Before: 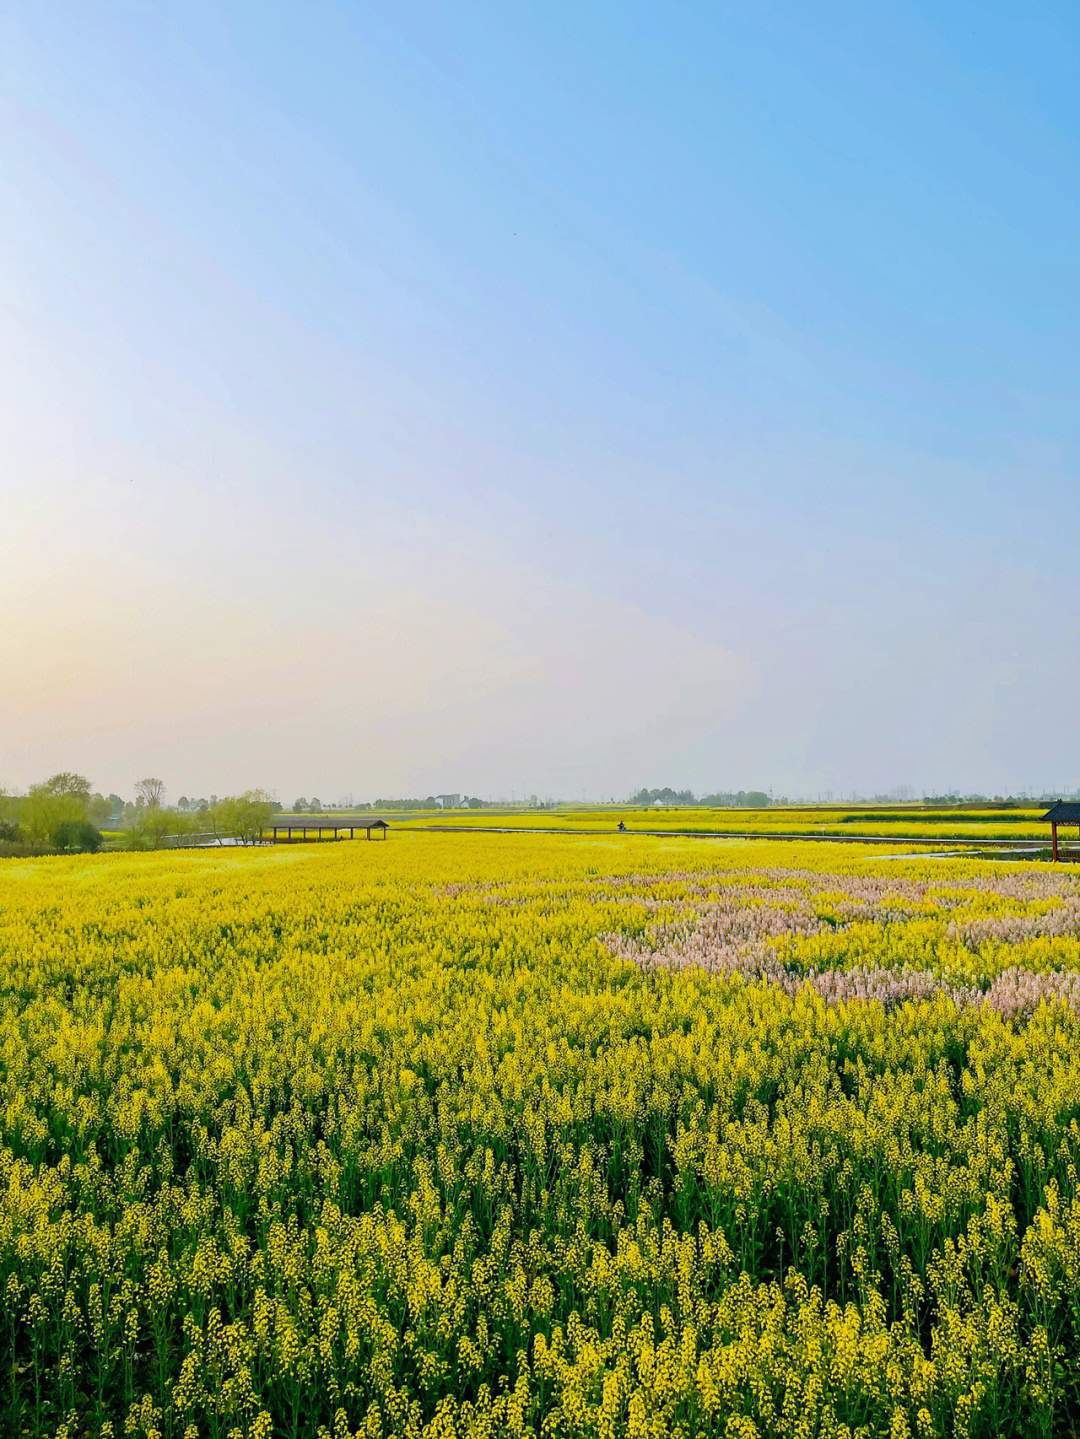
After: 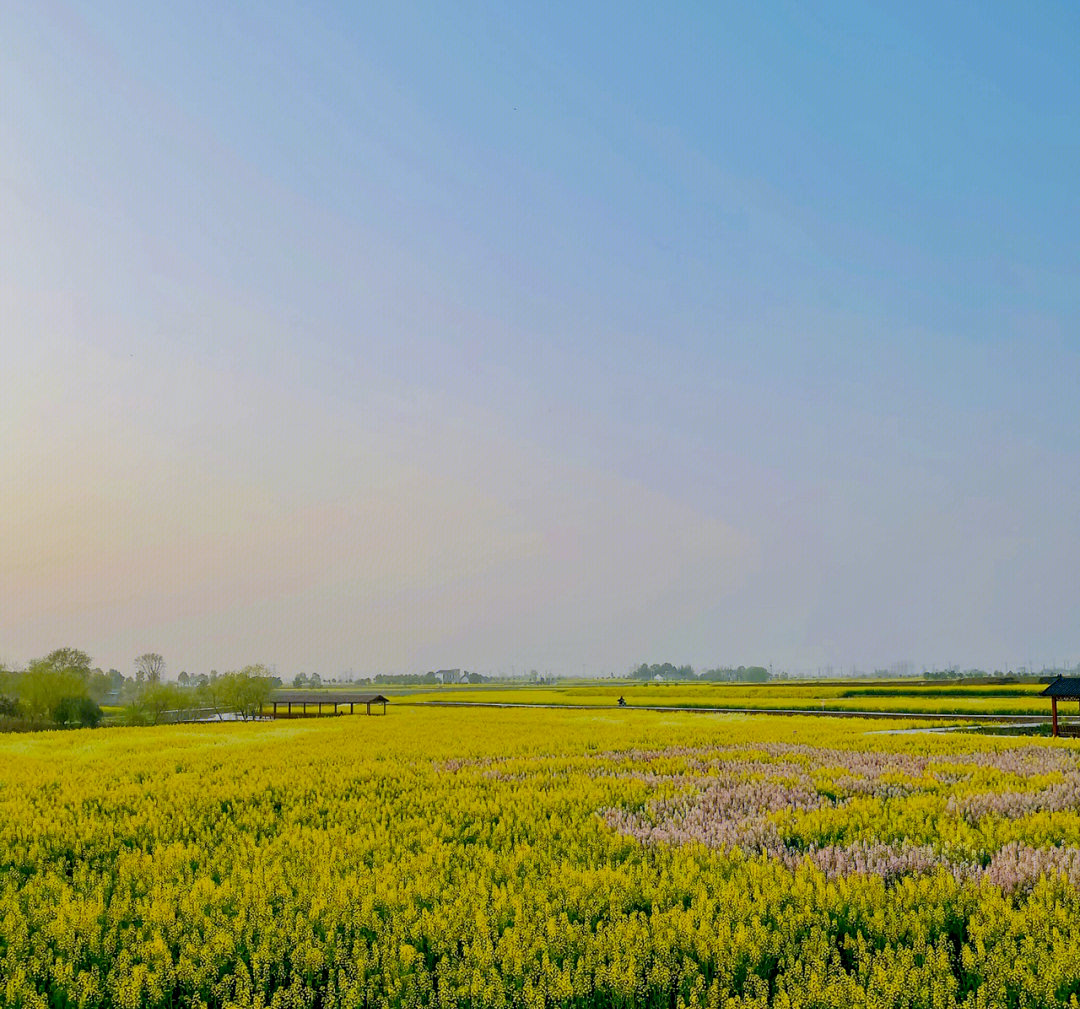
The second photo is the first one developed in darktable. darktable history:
exposure: black level correction 0.011, exposure -0.474 EV, compensate highlight preservation false
crop and rotate: top 8.742%, bottom 21.094%
